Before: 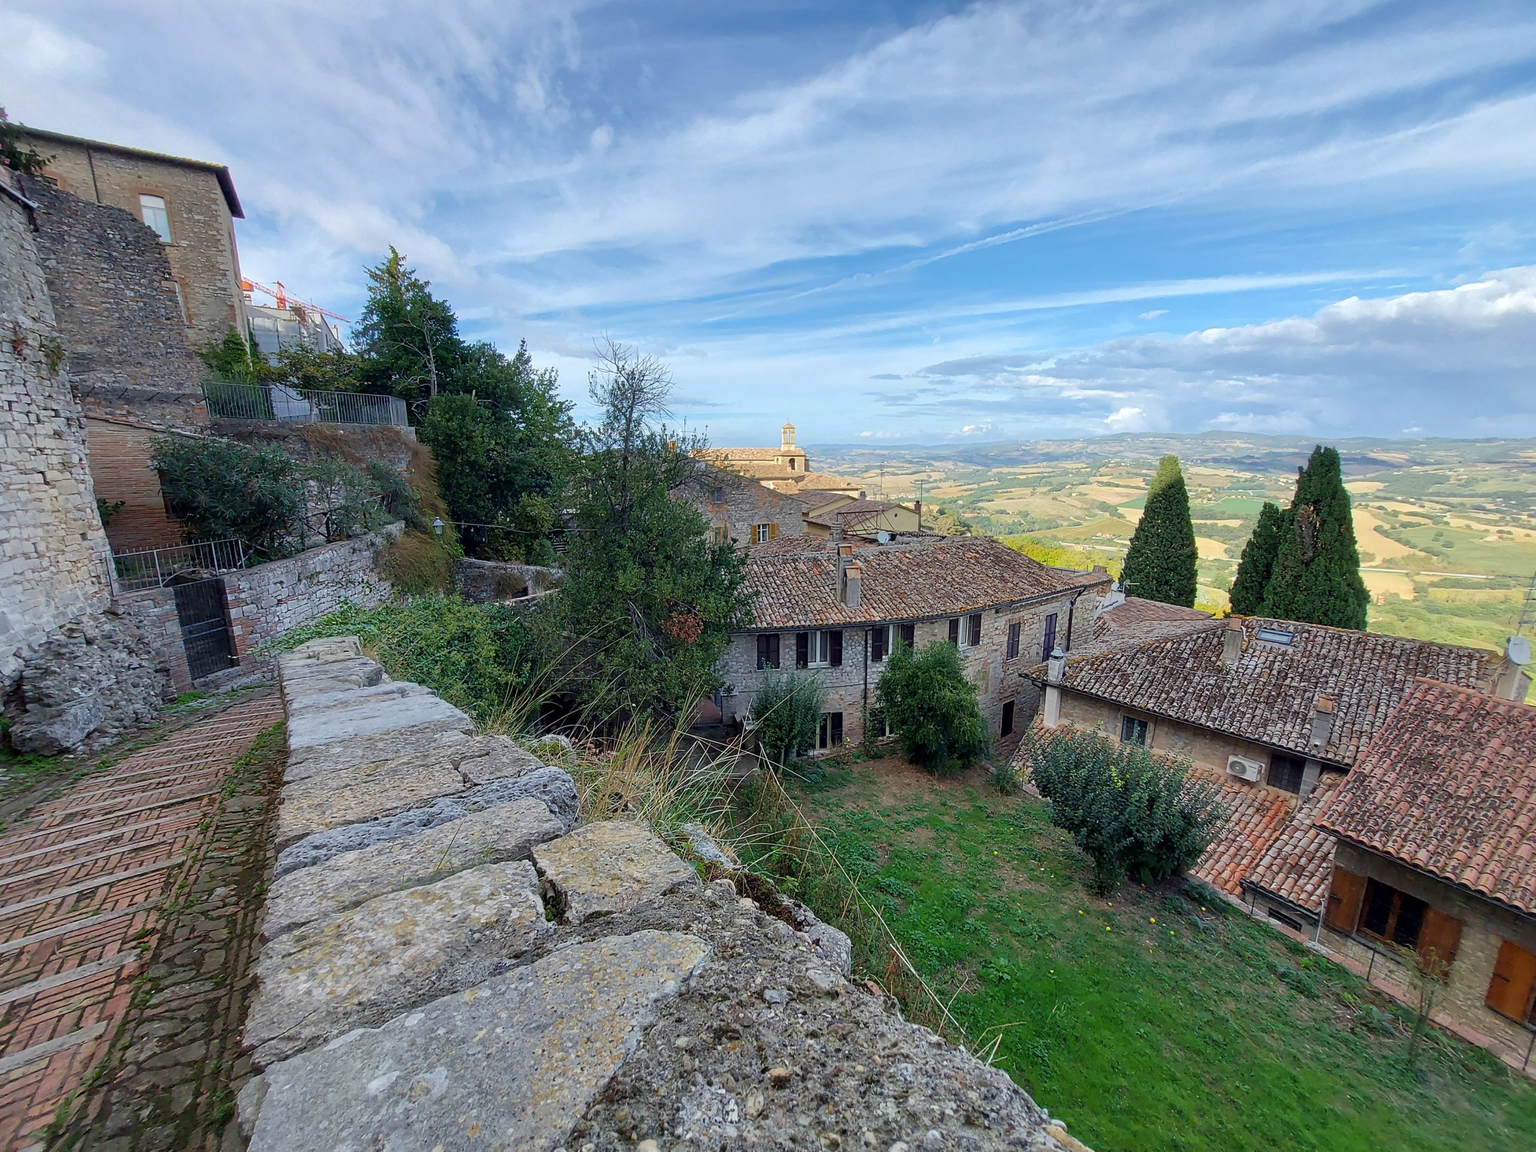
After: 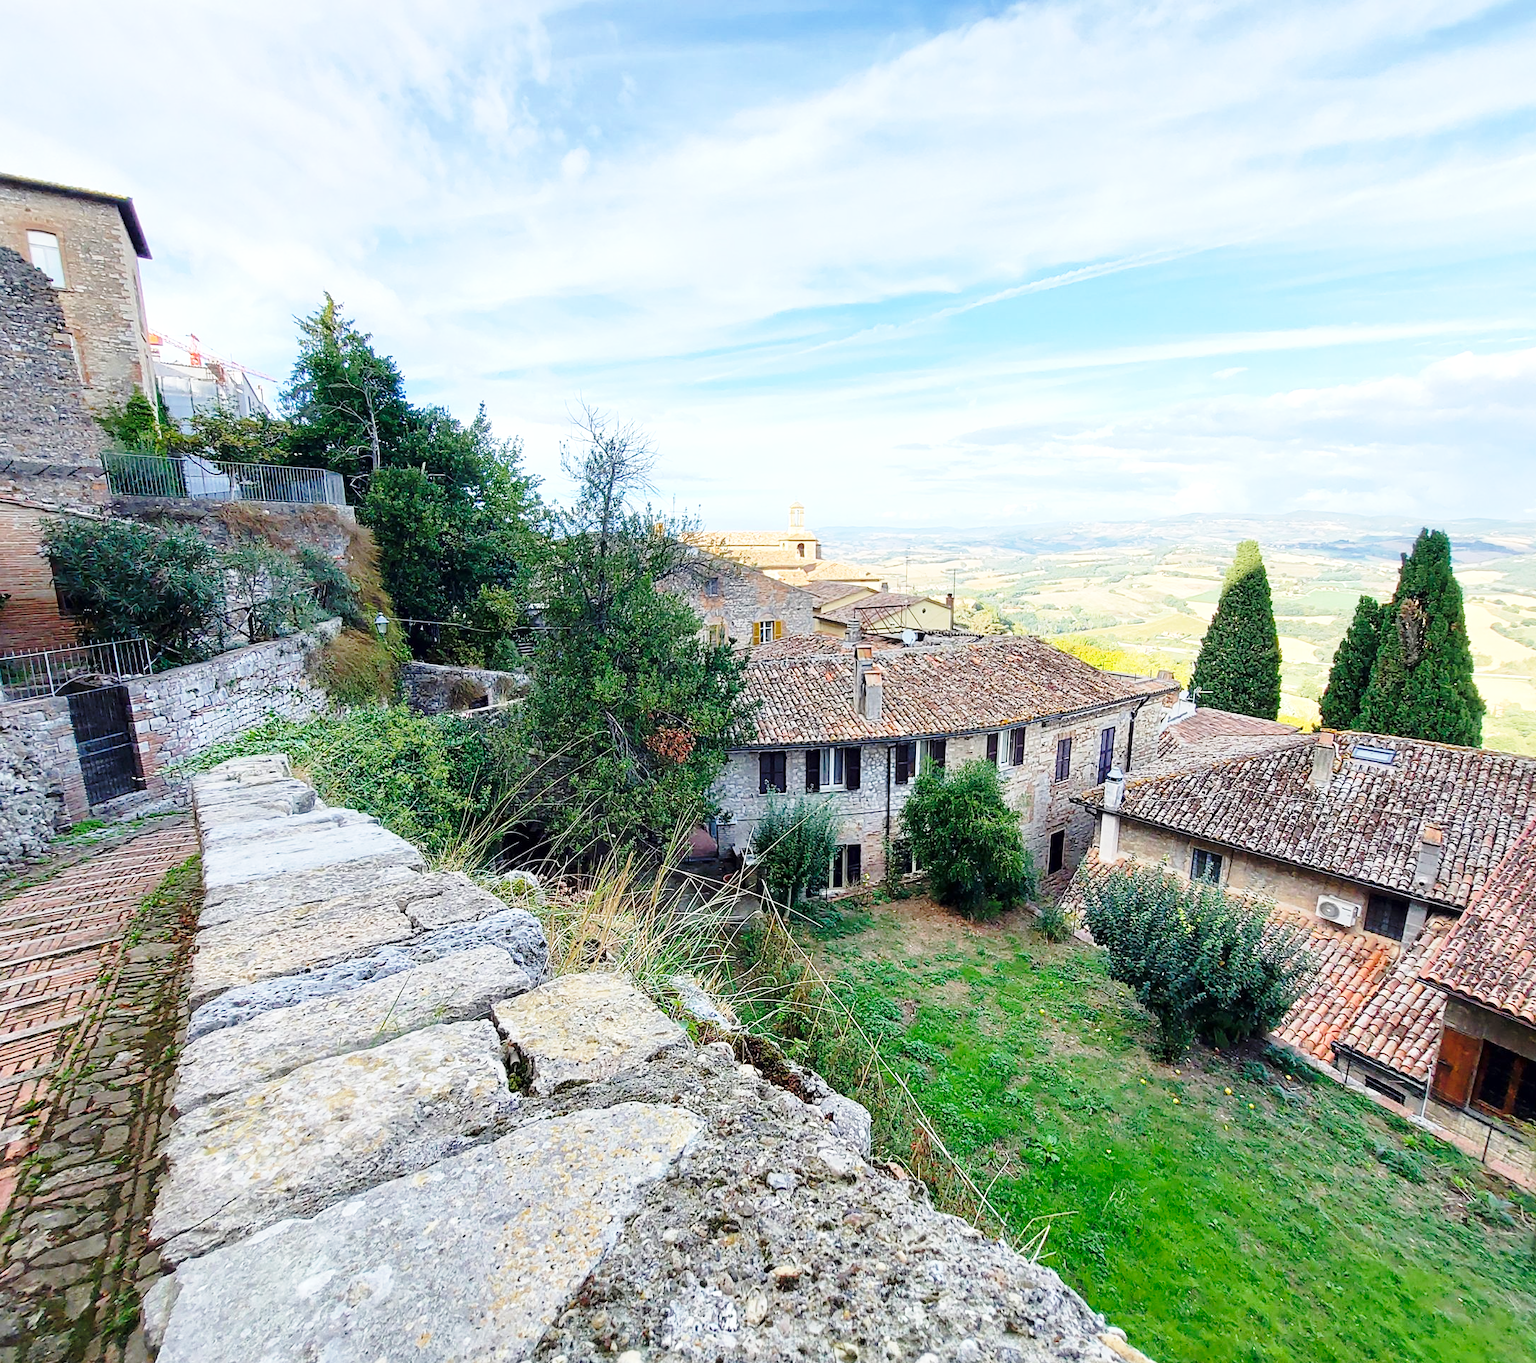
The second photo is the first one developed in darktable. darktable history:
base curve: curves: ch0 [(0, 0) (0.028, 0.03) (0.121, 0.232) (0.46, 0.748) (0.859, 0.968) (1, 1)], preserve colors none
exposure: exposure 0.496 EV, compensate highlight preservation false
crop: left 7.598%, right 7.873%
